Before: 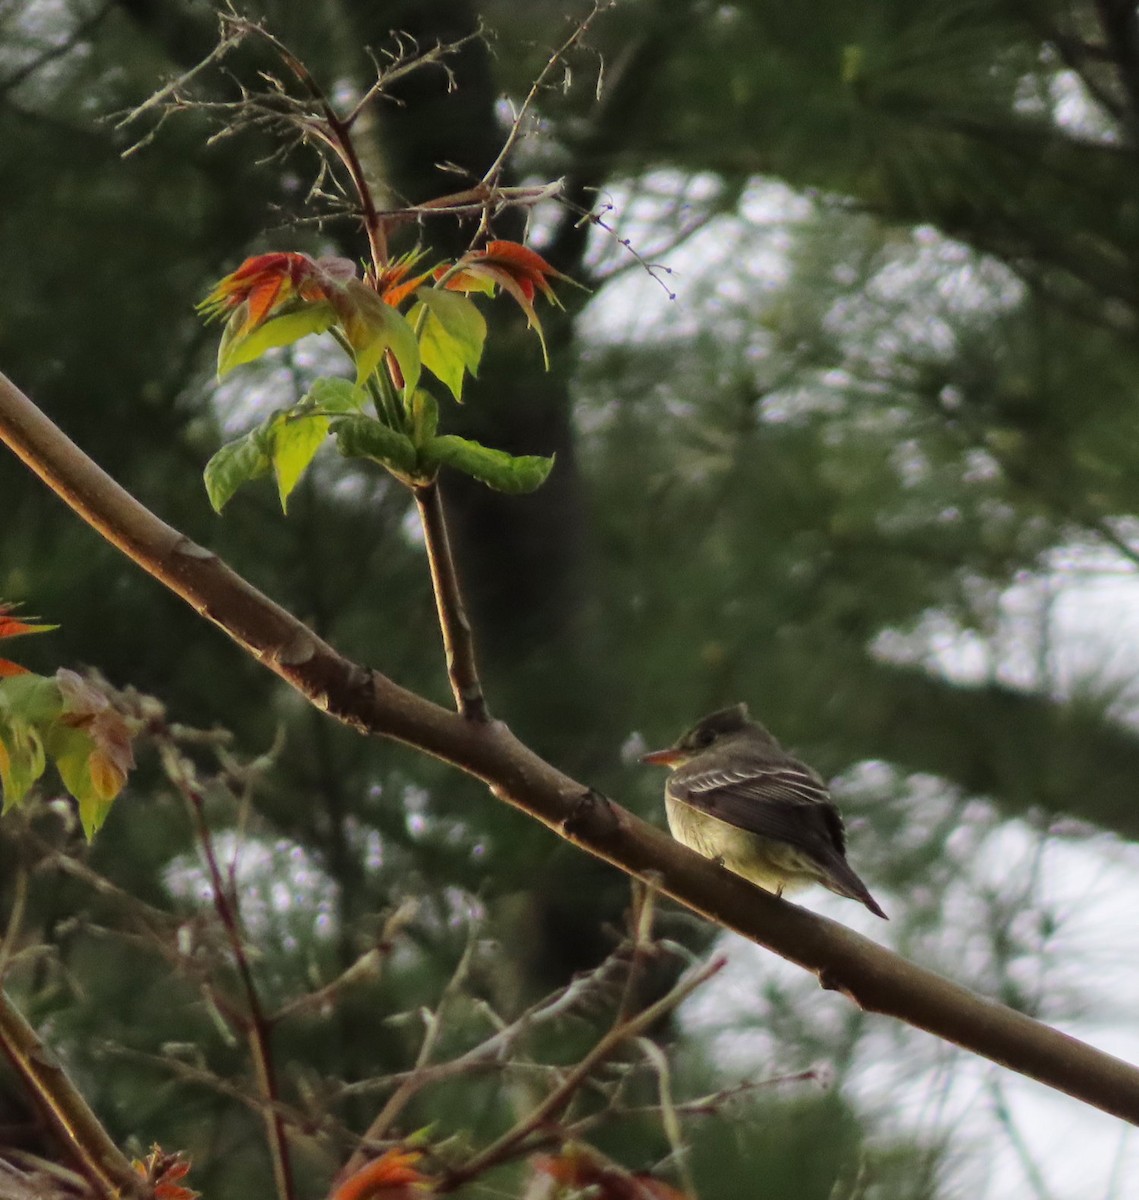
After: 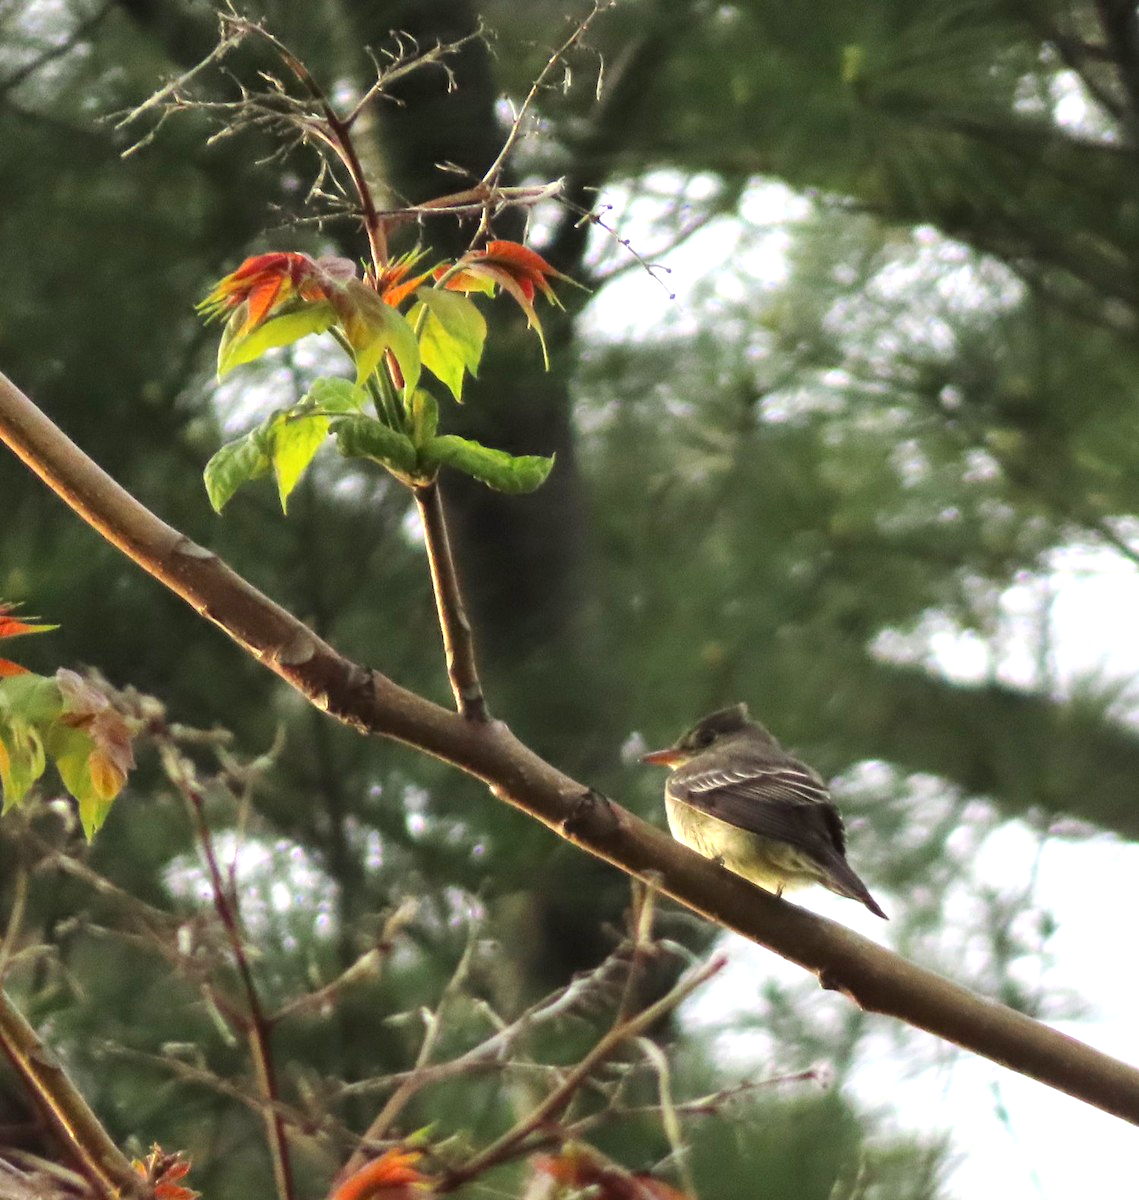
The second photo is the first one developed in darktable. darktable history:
exposure: exposure 0.999 EV, compensate highlight preservation false
